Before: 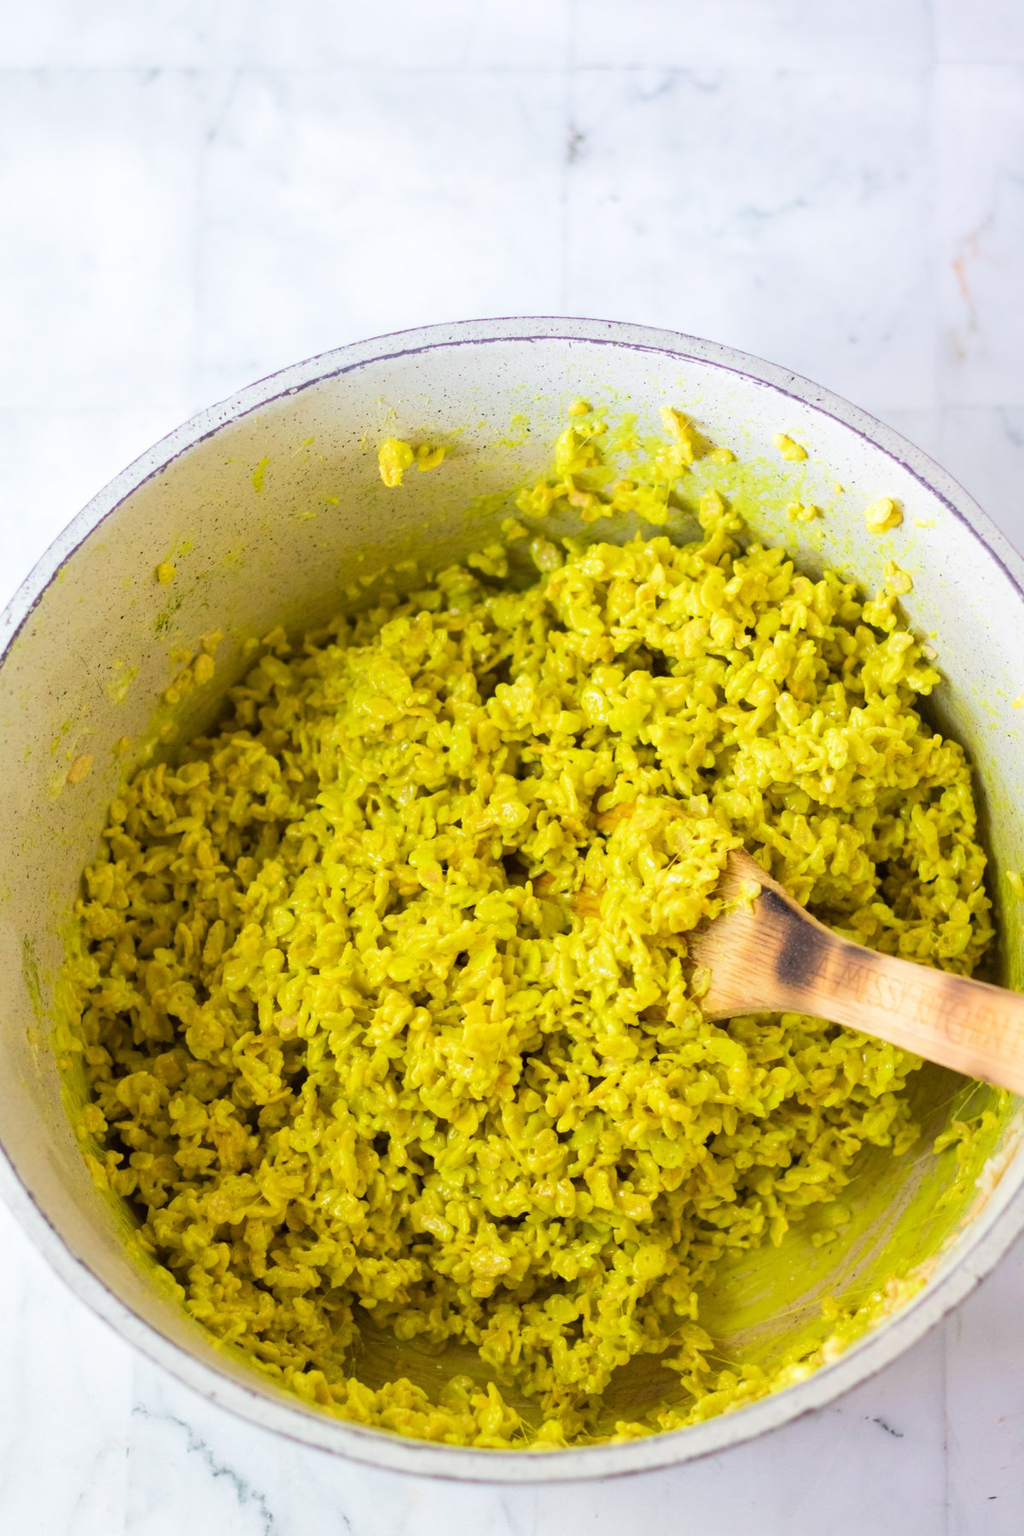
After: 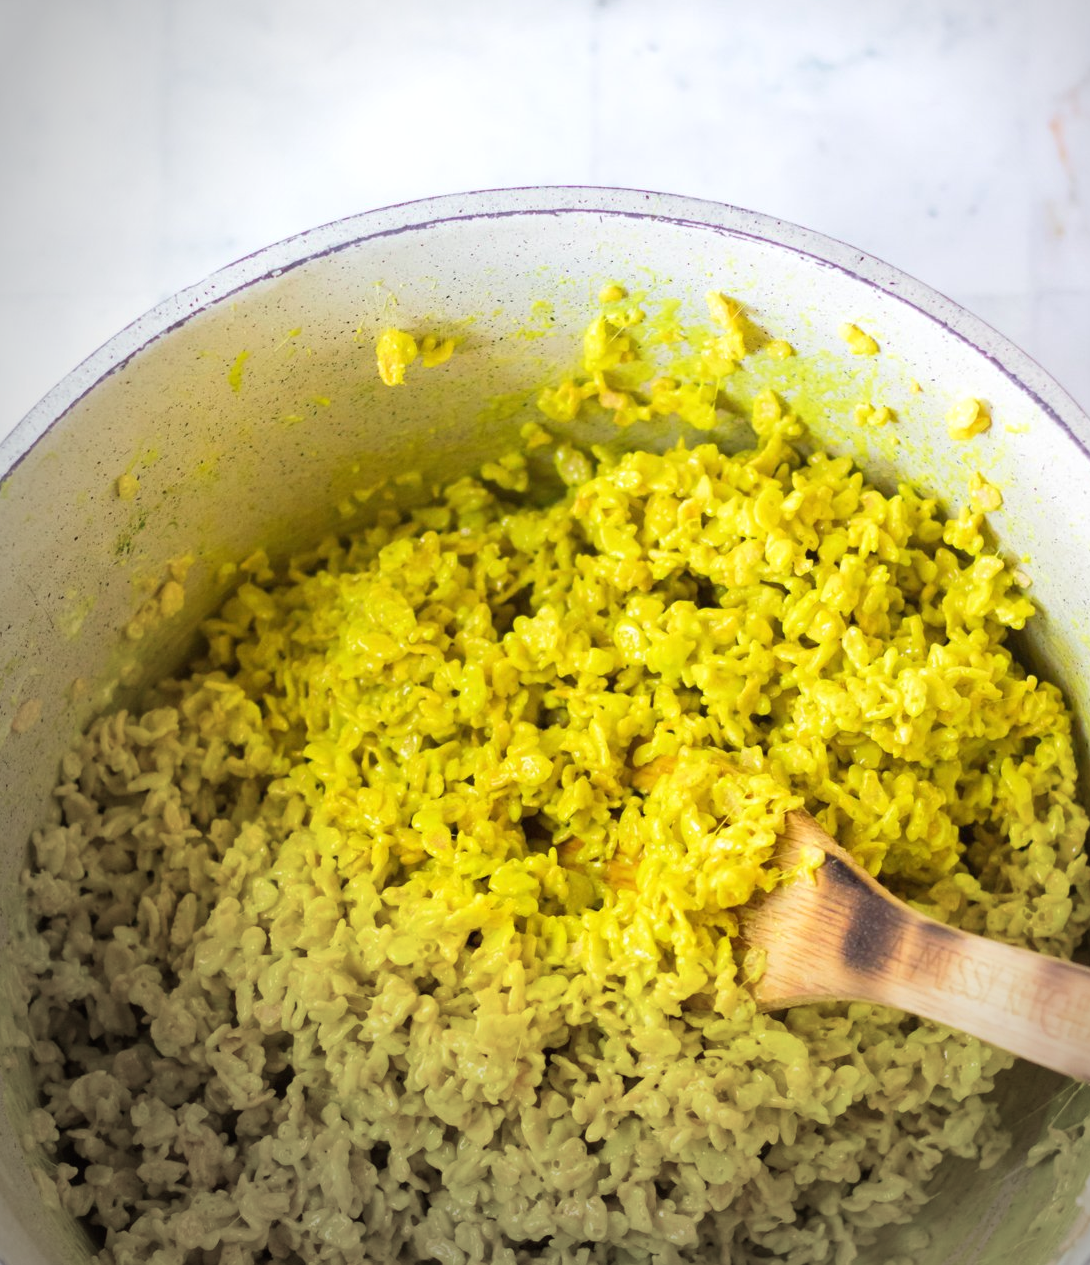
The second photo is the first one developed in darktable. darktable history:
crop: left 5.596%, top 10.314%, right 3.534%, bottom 19.395%
vignetting: fall-off start 73.57%, center (0.22, -0.235)
exposure: black level correction -0.001, exposure 0.08 EV, compensate highlight preservation false
